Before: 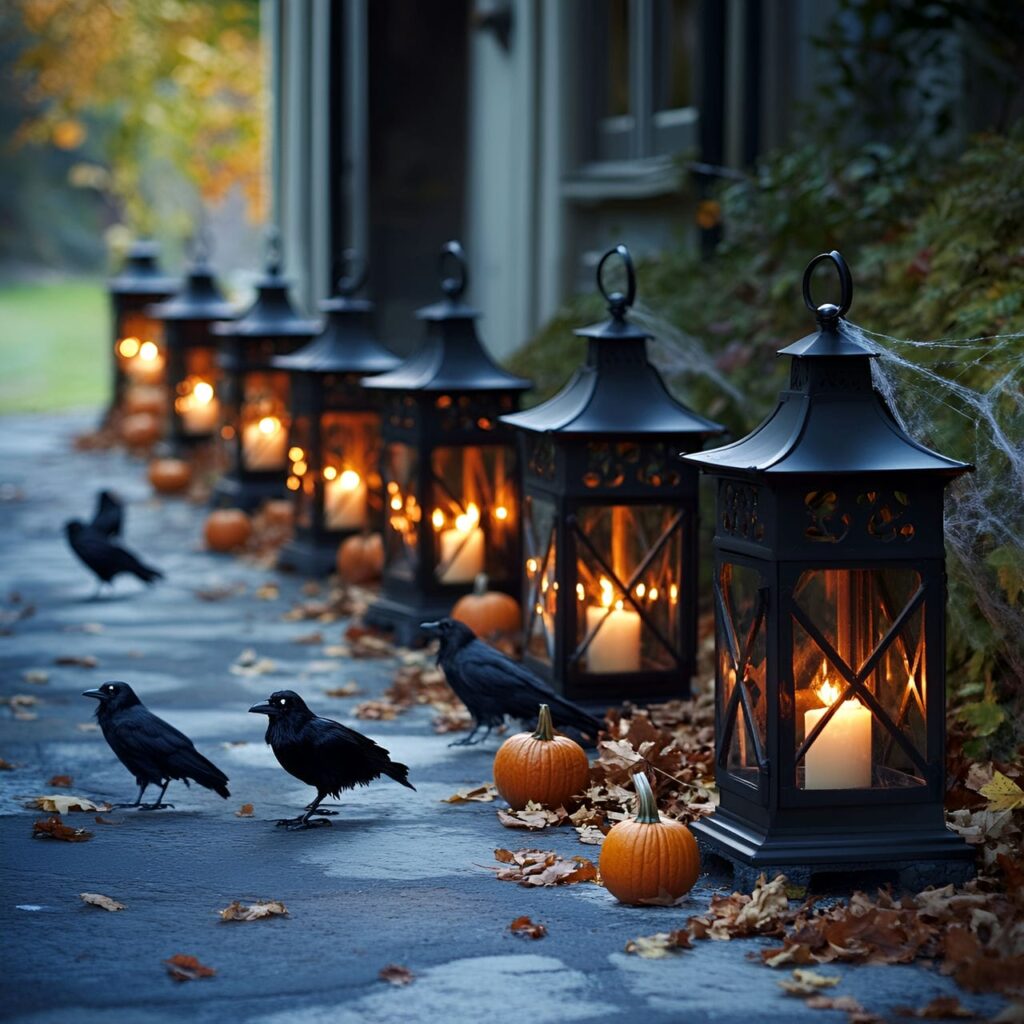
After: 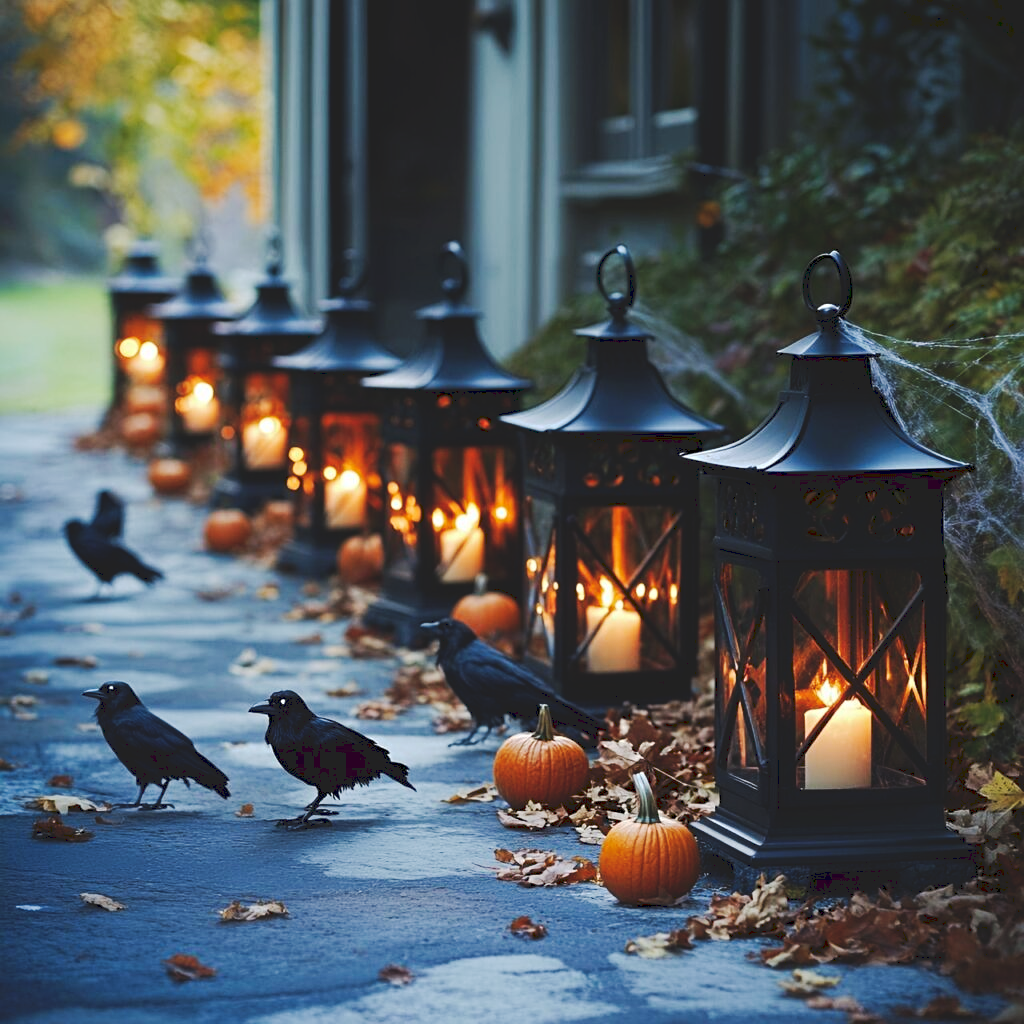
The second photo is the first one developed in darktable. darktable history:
tone curve: curves: ch0 [(0, 0) (0.003, 0.126) (0.011, 0.129) (0.025, 0.129) (0.044, 0.136) (0.069, 0.145) (0.1, 0.162) (0.136, 0.182) (0.177, 0.211) (0.224, 0.254) (0.277, 0.307) (0.335, 0.366) (0.399, 0.441) (0.468, 0.533) (0.543, 0.624) (0.623, 0.702) (0.709, 0.774) (0.801, 0.835) (0.898, 0.904) (1, 1)], preserve colors none
sharpen: amount 0.201
